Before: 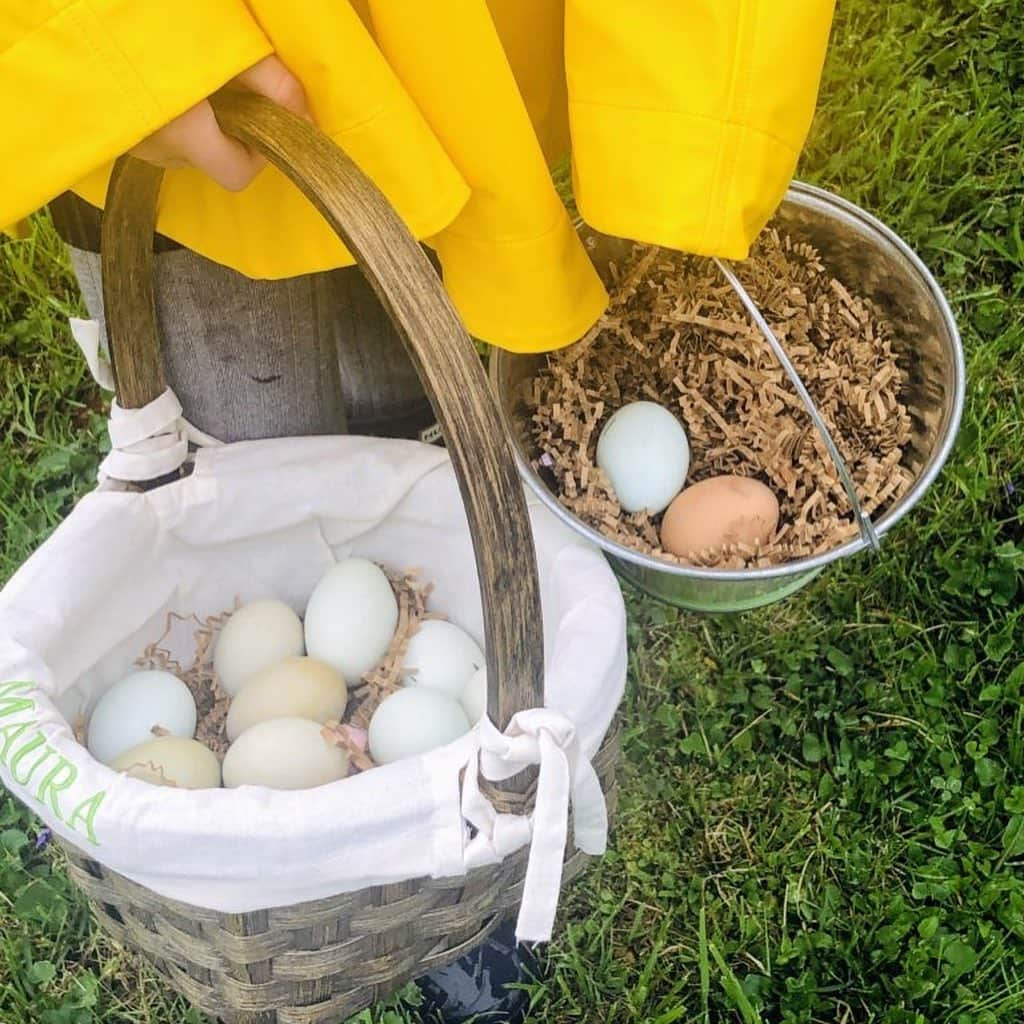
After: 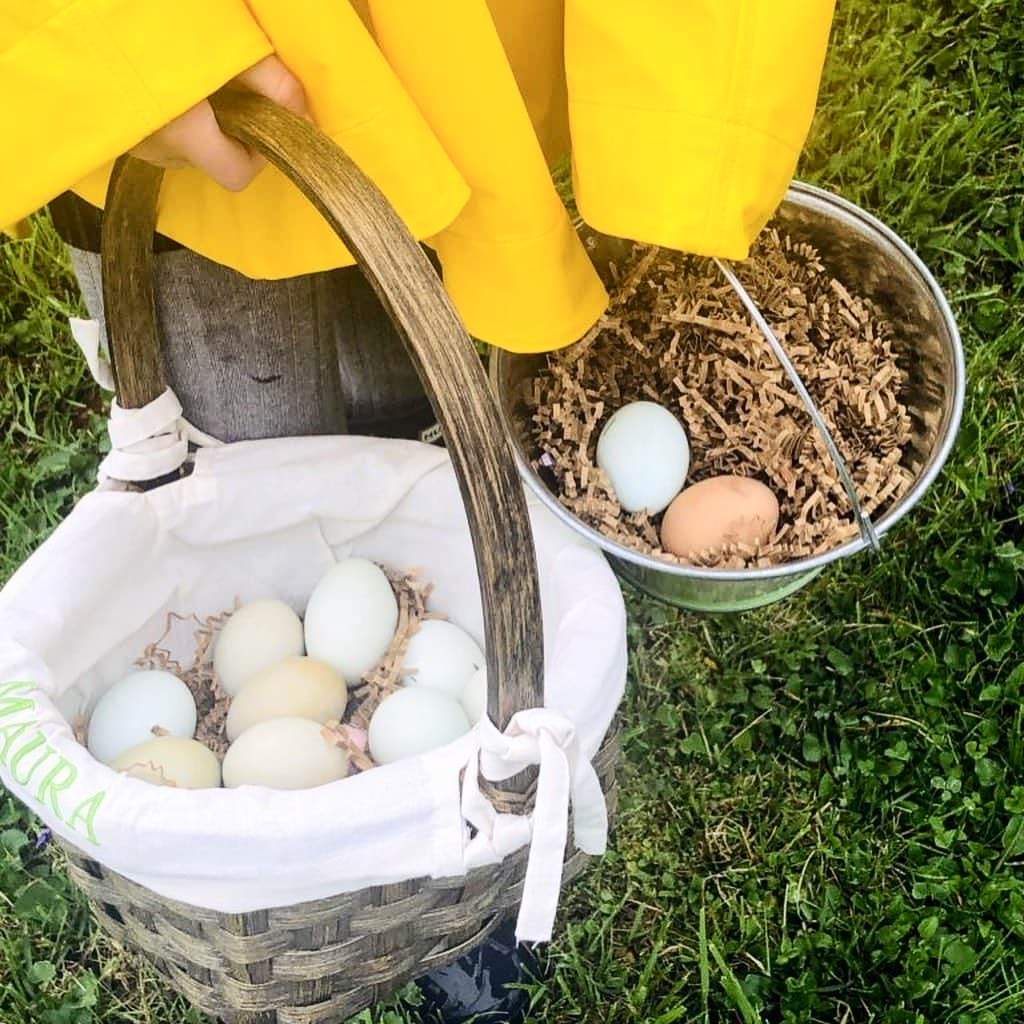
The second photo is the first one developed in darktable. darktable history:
contrast brightness saturation: contrast 0.221
